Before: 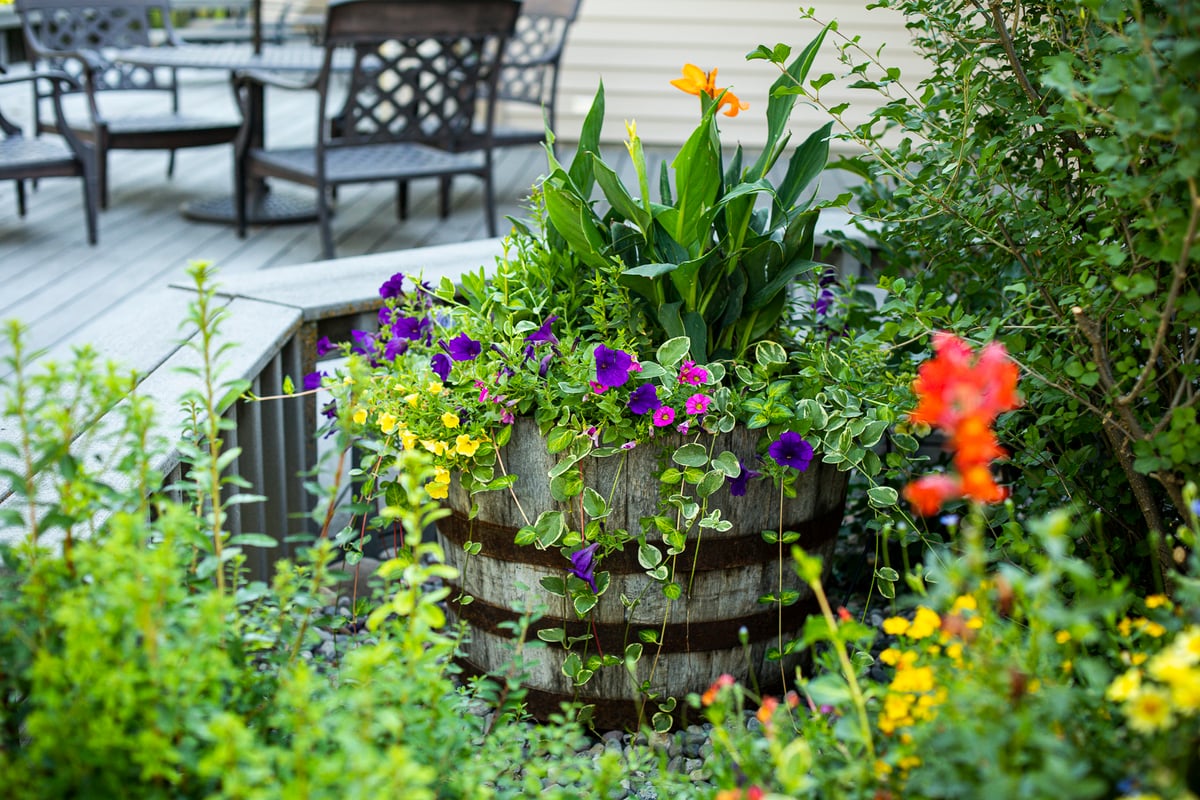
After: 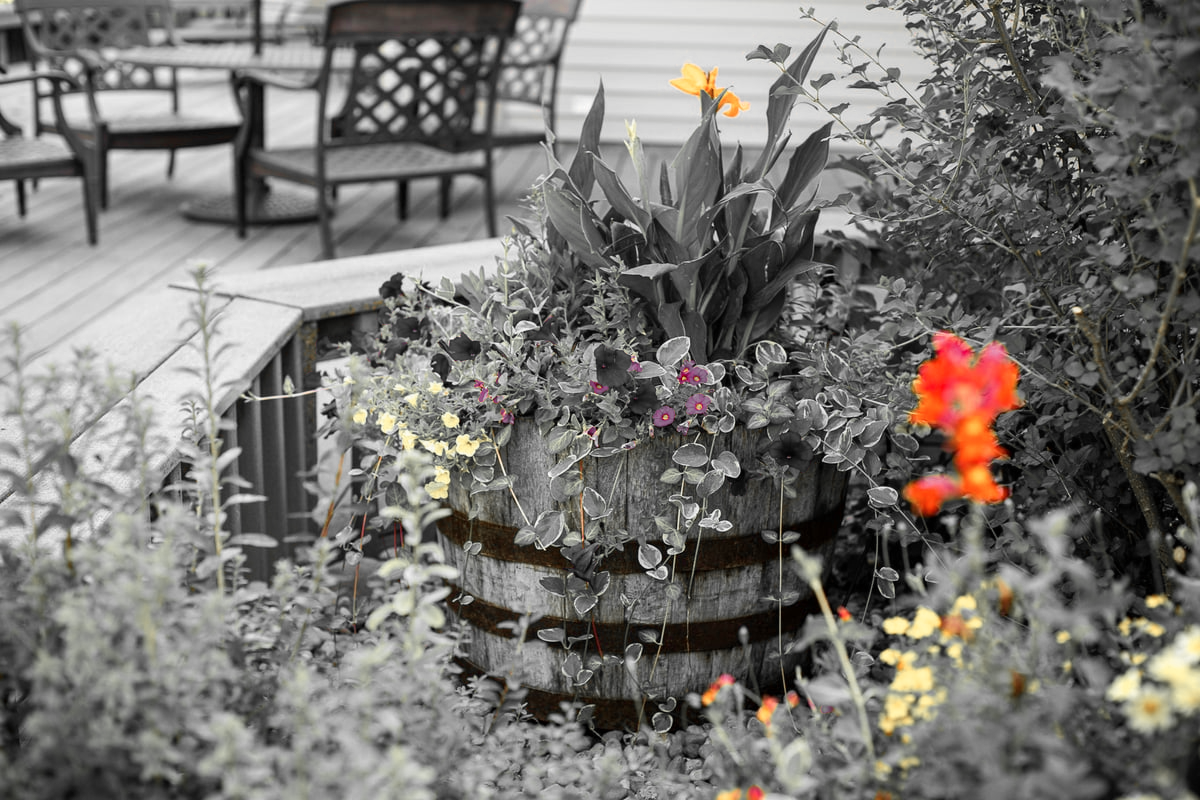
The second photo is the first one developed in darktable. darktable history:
velvia: on, module defaults
color zones: curves: ch0 [(0, 0.447) (0.184, 0.543) (0.323, 0.476) (0.429, 0.445) (0.571, 0.443) (0.714, 0.451) (0.857, 0.452) (1, 0.447)]; ch1 [(0, 0.464) (0.176, 0.46) (0.287, 0.177) (0.429, 0.002) (0.571, 0) (0.714, 0) (0.857, 0) (1, 0.464)], mix 20%
